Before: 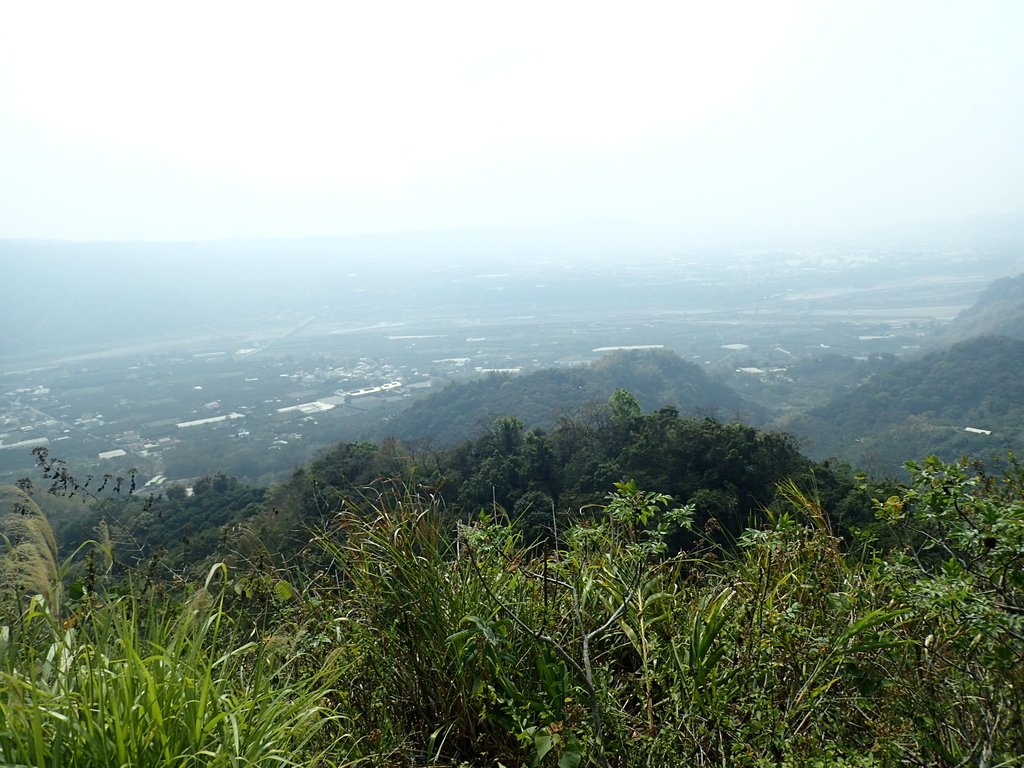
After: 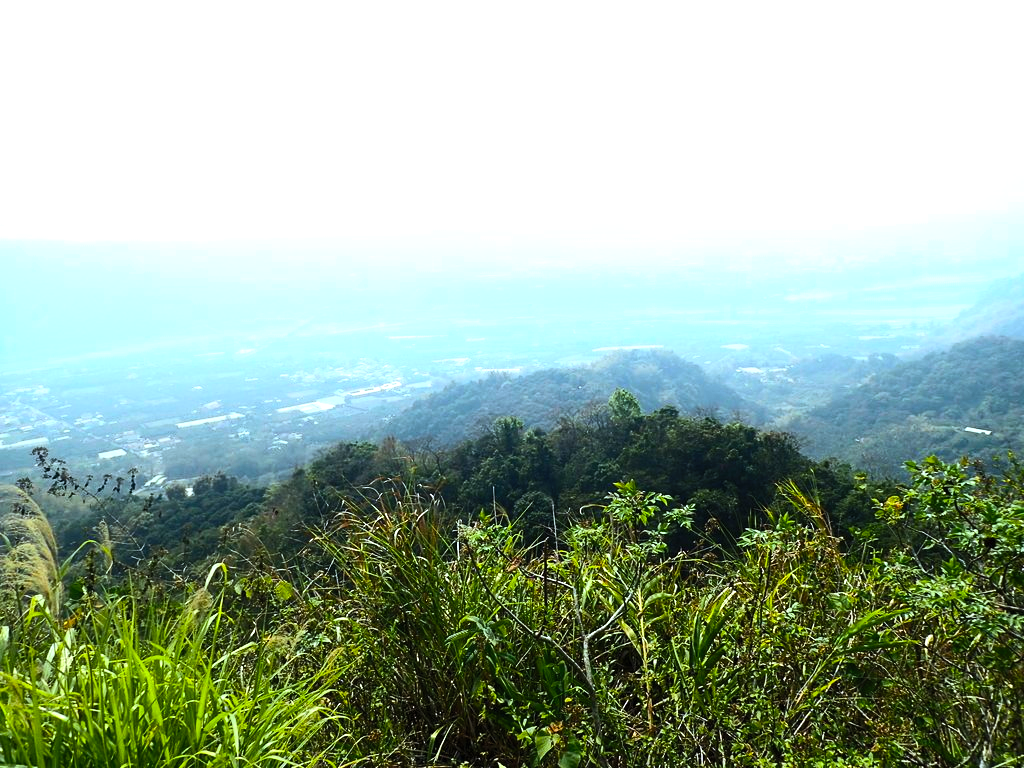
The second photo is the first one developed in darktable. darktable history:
color balance rgb: power › hue 328.34°, highlights gain › luminance 16.547%, highlights gain › chroma 2.926%, highlights gain › hue 259.74°, perceptual saturation grading › global saturation 30.829%, perceptual brilliance grading › highlights 20.307%, perceptual brilliance grading › mid-tones 19.458%, perceptual brilliance grading › shadows -20.65%
contrast brightness saturation: contrast 0.197, brightness 0.168, saturation 0.217
